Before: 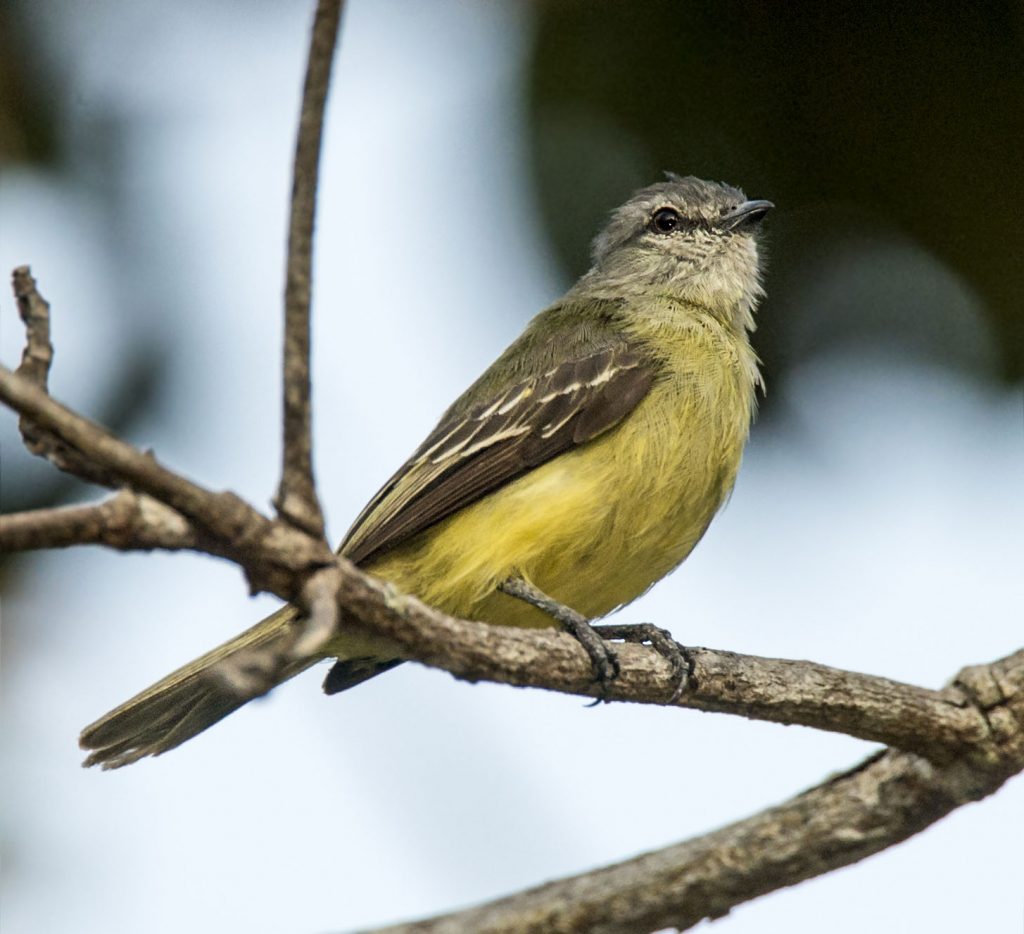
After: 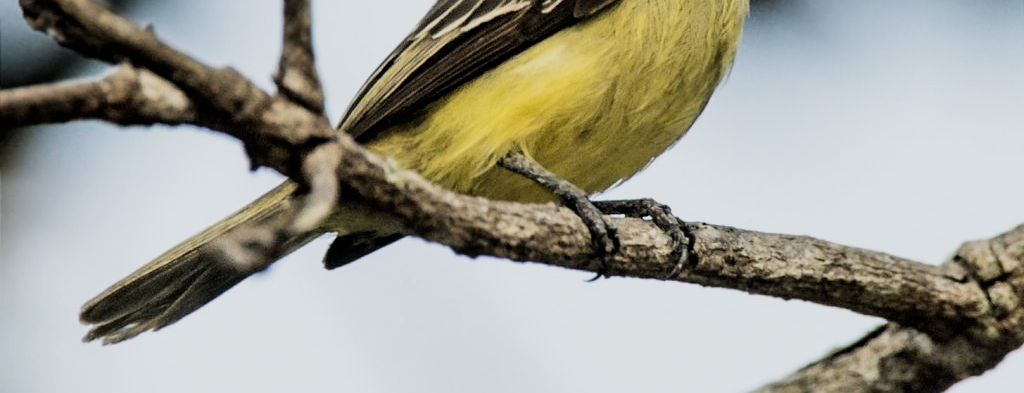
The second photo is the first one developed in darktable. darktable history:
filmic rgb: black relative exposure -5 EV, hardness 2.88, contrast 1.3, highlights saturation mix -30%
crop: top 45.551%, bottom 12.262%
